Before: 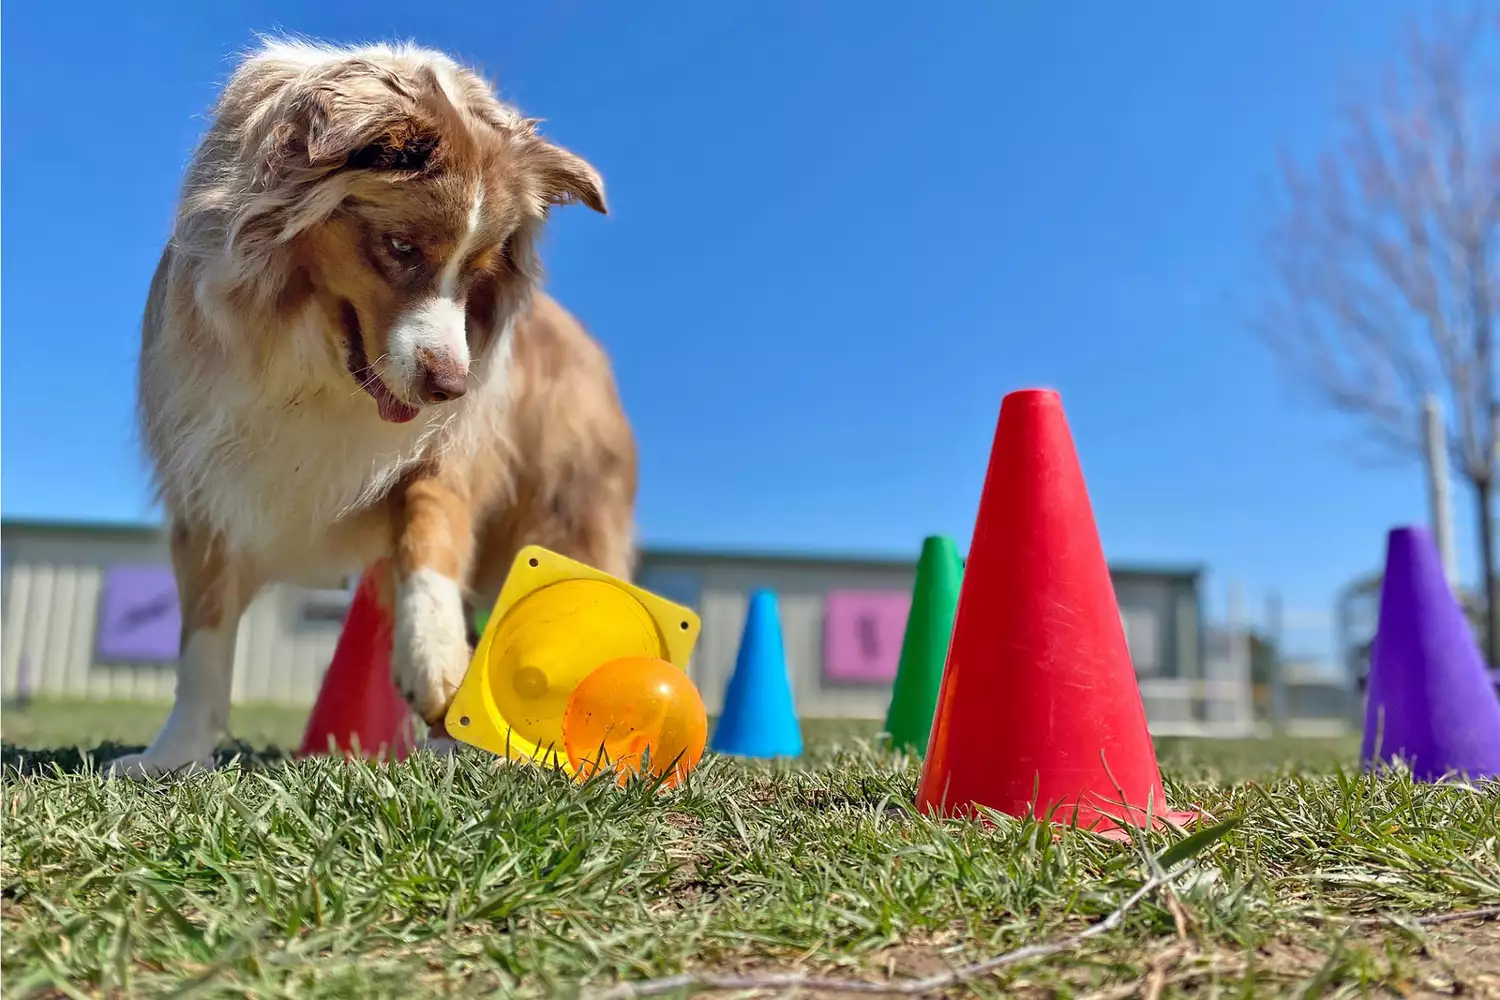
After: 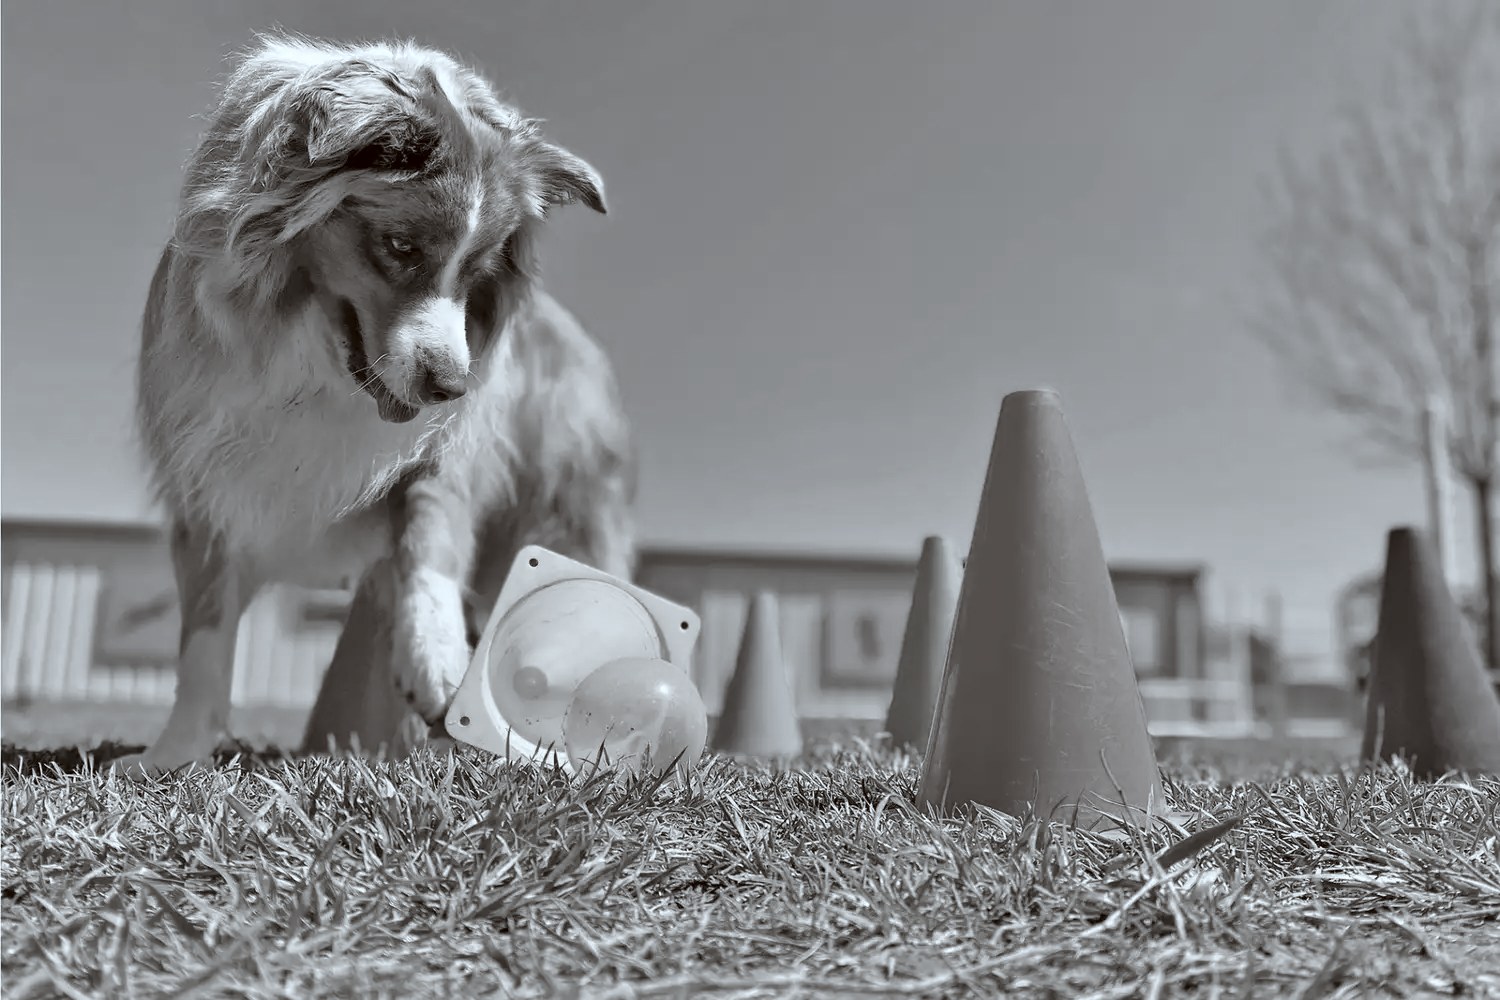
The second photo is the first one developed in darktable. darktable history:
color correction: highlights a* -3.19, highlights b* -6.2, shadows a* 3.21, shadows b* 5.43
contrast brightness saturation: saturation -0.99
